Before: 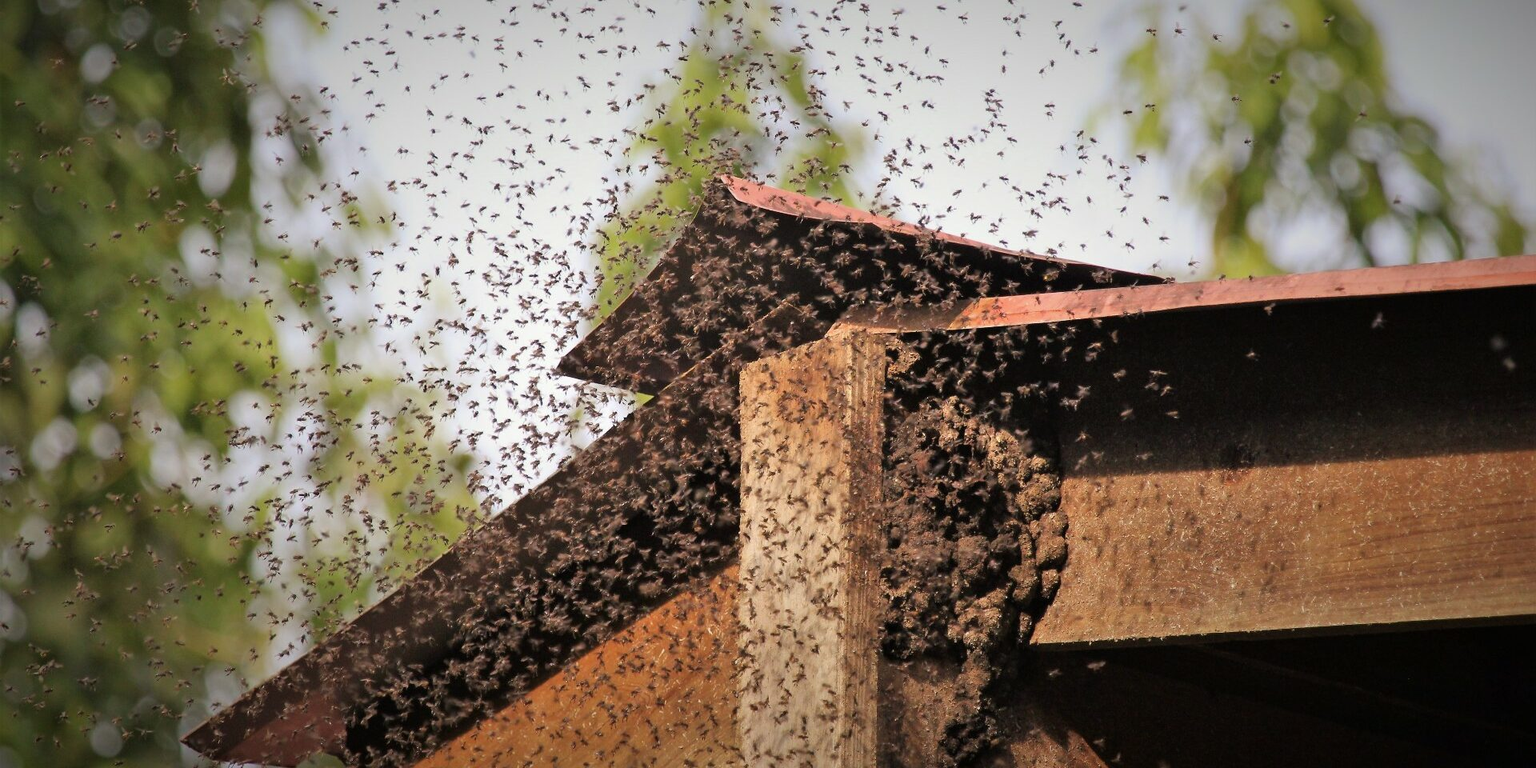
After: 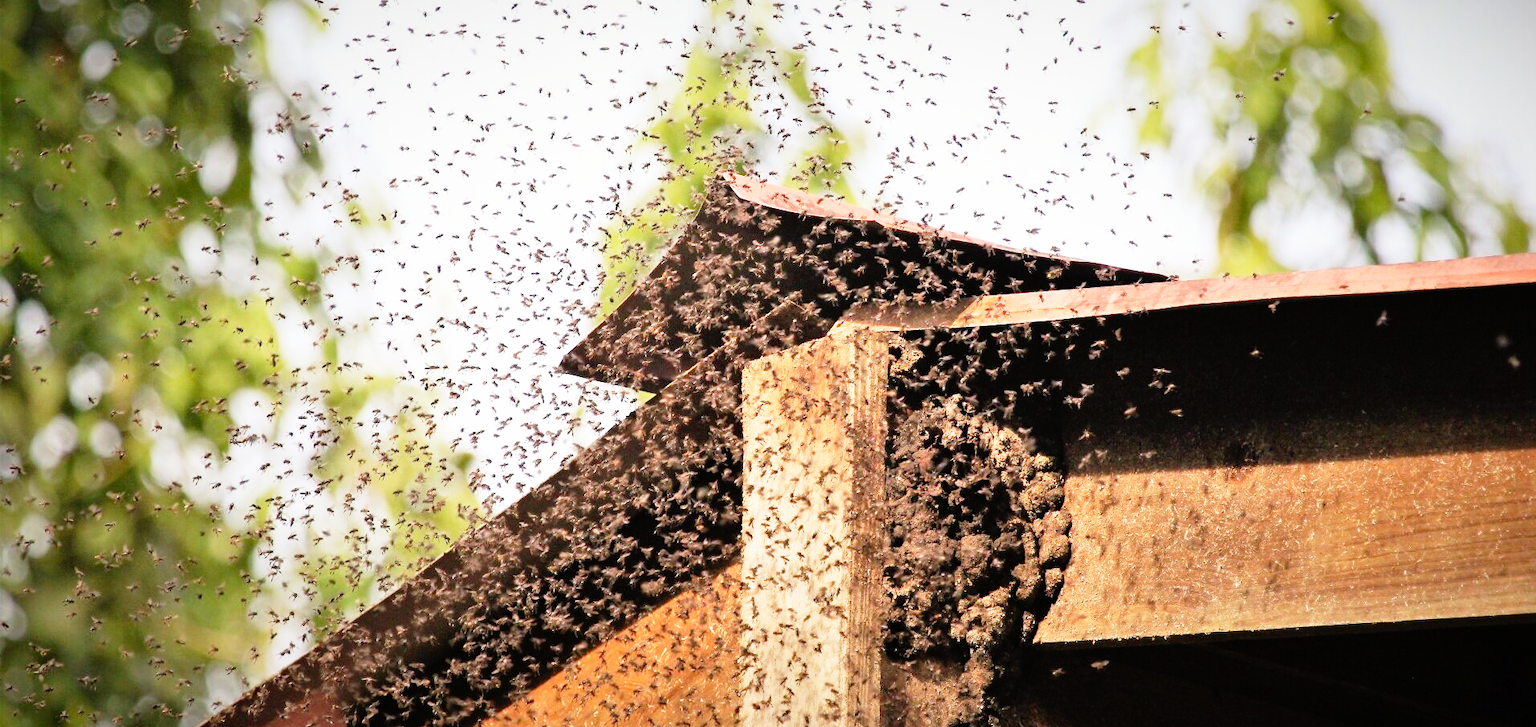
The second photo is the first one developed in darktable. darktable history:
crop: top 0.448%, right 0.264%, bottom 5.045%
base curve: curves: ch0 [(0, 0) (0.012, 0.01) (0.073, 0.168) (0.31, 0.711) (0.645, 0.957) (1, 1)], preserve colors none
